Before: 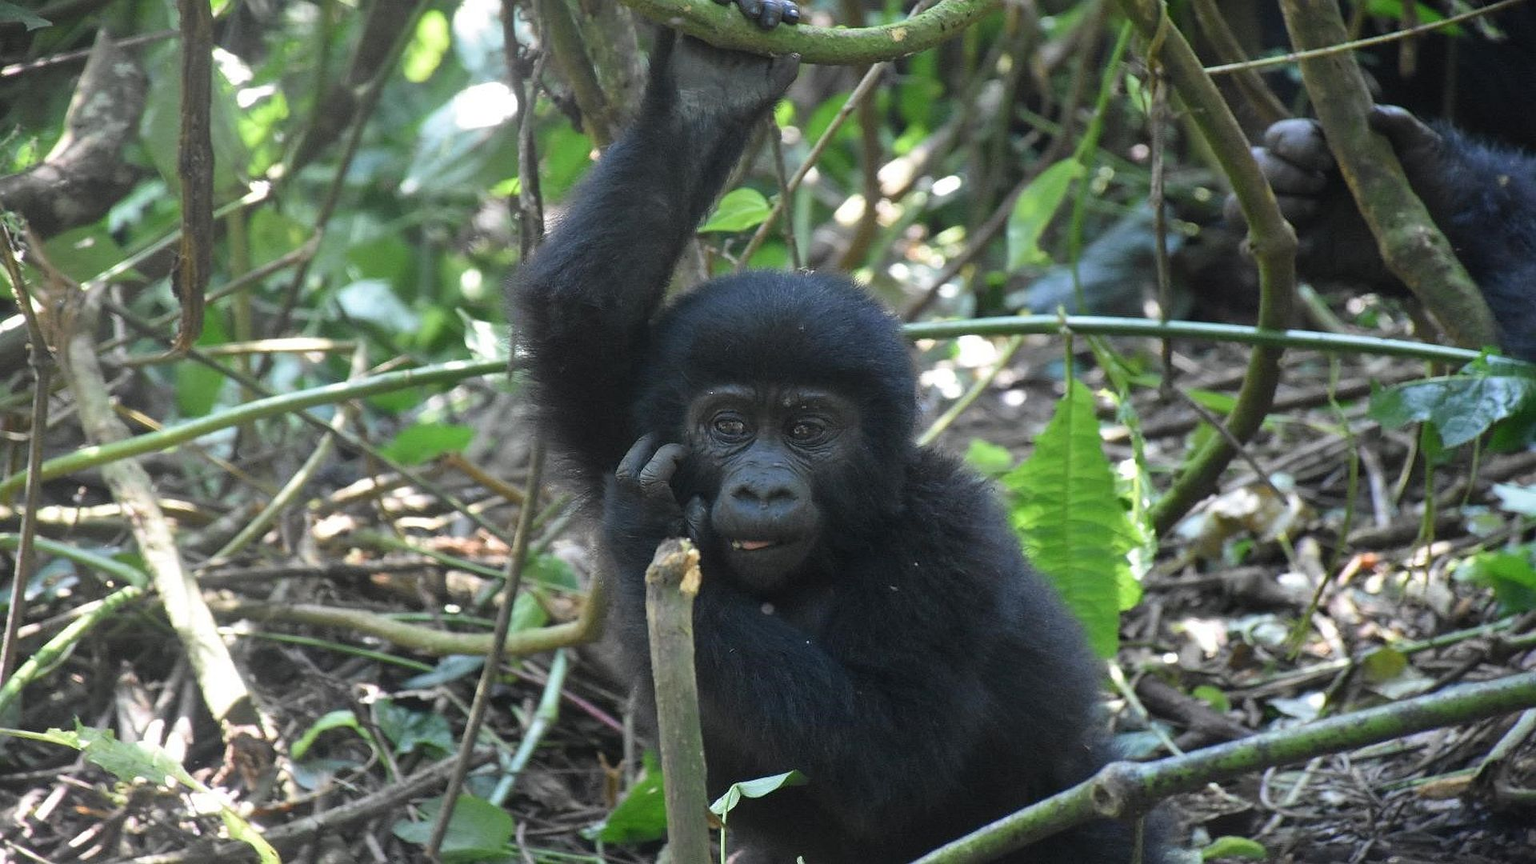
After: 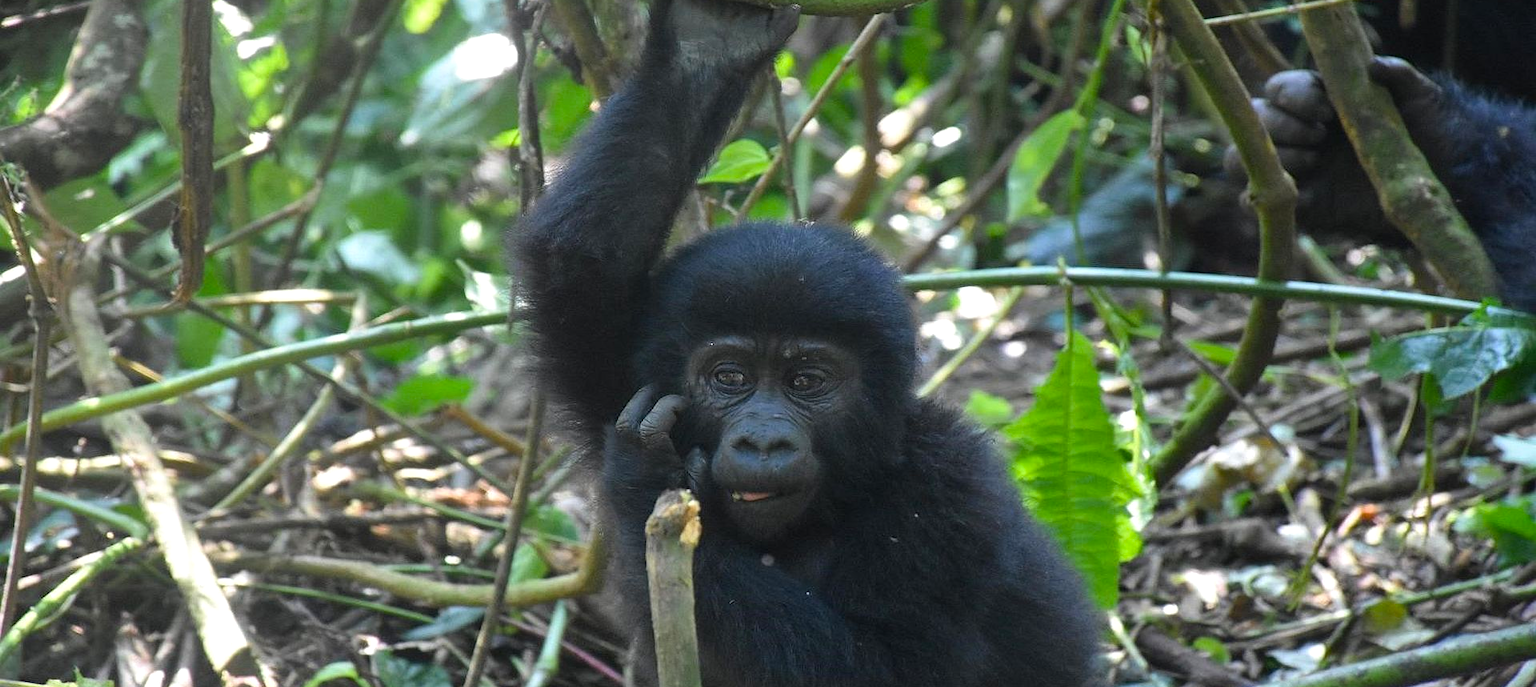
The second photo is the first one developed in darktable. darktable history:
color balance rgb: perceptual saturation grading › global saturation 25.911%, contrast 4.984%
crop and rotate: top 5.652%, bottom 14.803%
